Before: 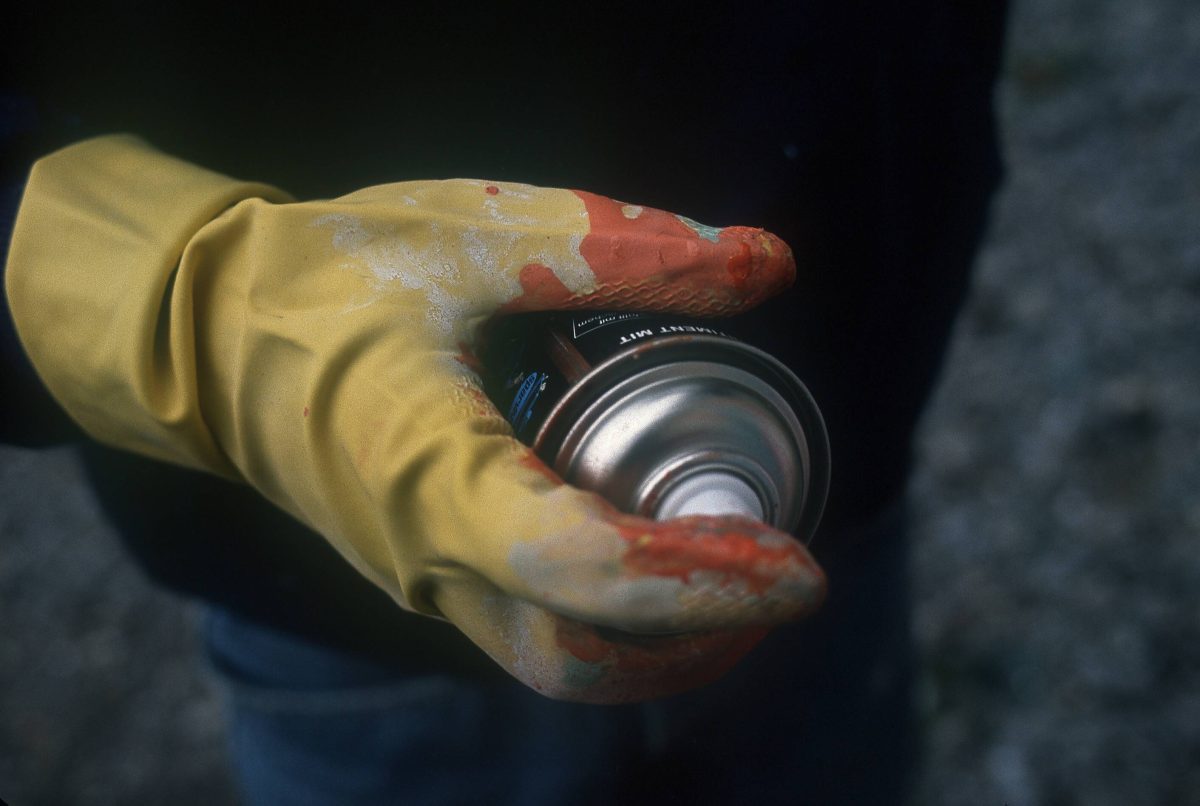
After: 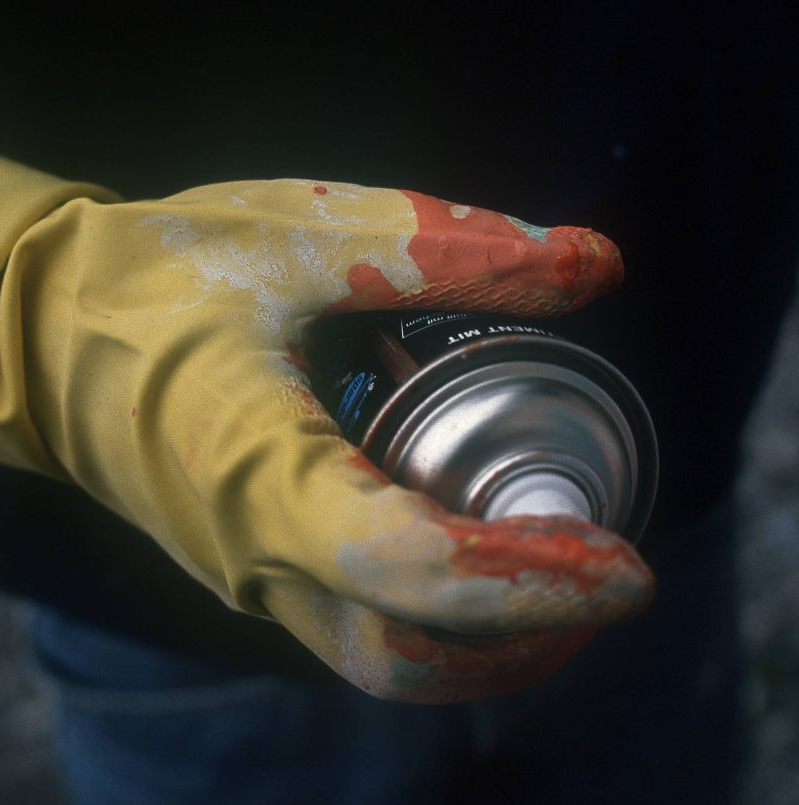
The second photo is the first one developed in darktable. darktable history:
crop and rotate: left 14.361%, right 18.988%
